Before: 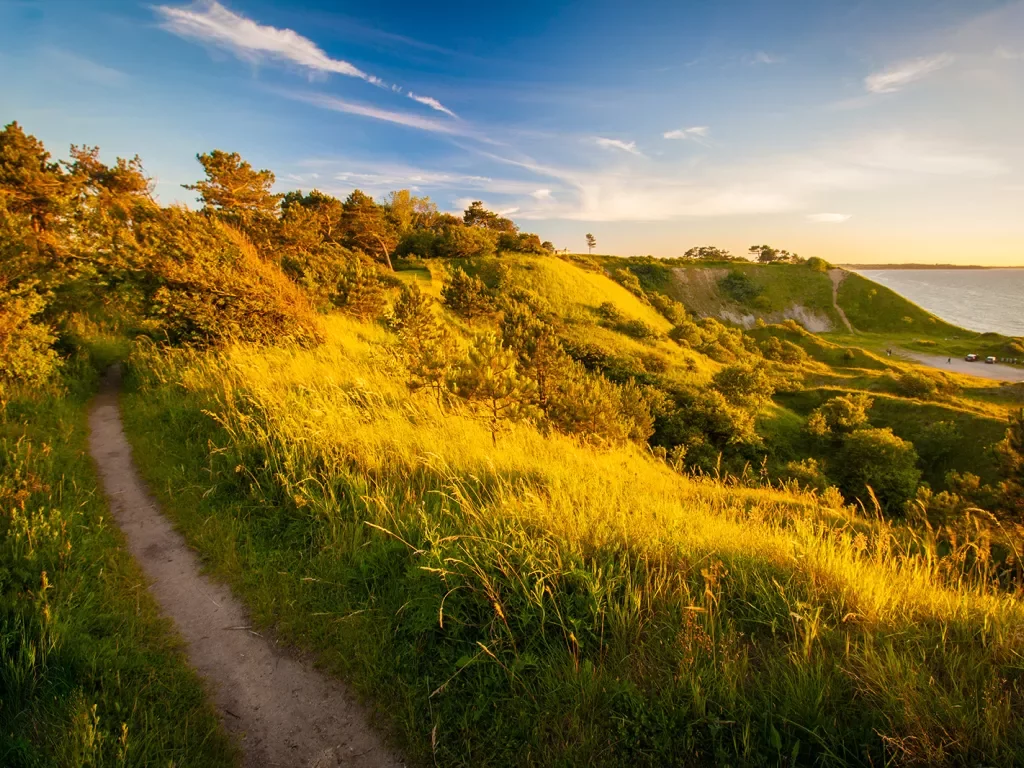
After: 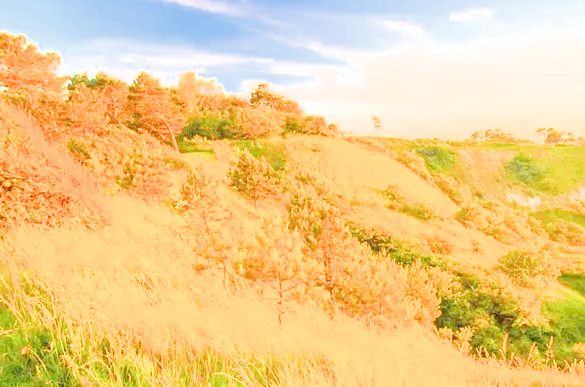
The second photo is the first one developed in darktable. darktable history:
exposure: exposure 2 EV, compensate highlight preservation false
filmic rgb: middle gray luminance 3.44%, black relative exposure -5.92 EV, white relative exposure 6.33 EV, threshold 6 EV, dynamic range scaling 22.4%, target black luminance 0%, hardness 2.33, latitude 45.85%, contrast 0.78, highlights saturation mix 100%, shadows ↔ highlights balance 0.033%, add noise in highlights 0, preserve chrominance max RGB, color science v3 (2019), use custom middle-gray values true, iterations of high-quality reconstruction 0, contrast in highlights soft, enable highlight reconstruction true
crop: left 20.932%, top 15.471%, right 21.848%, bottom 34.081%
